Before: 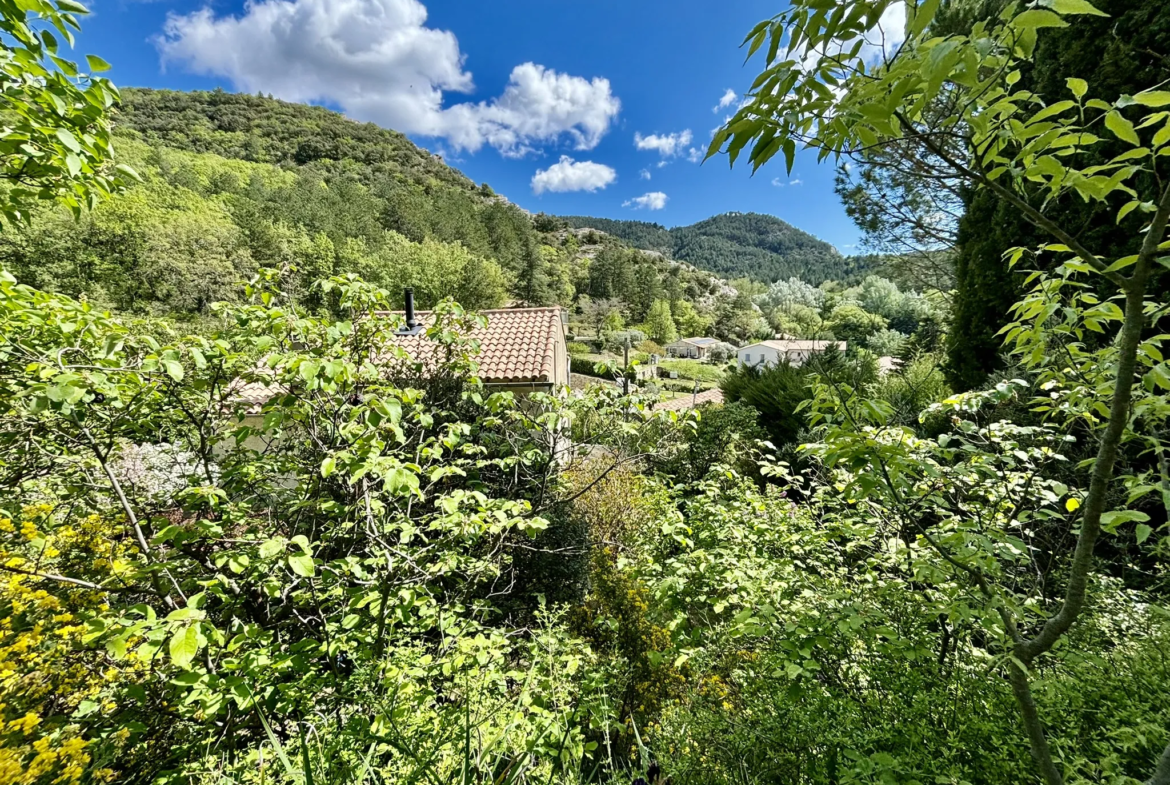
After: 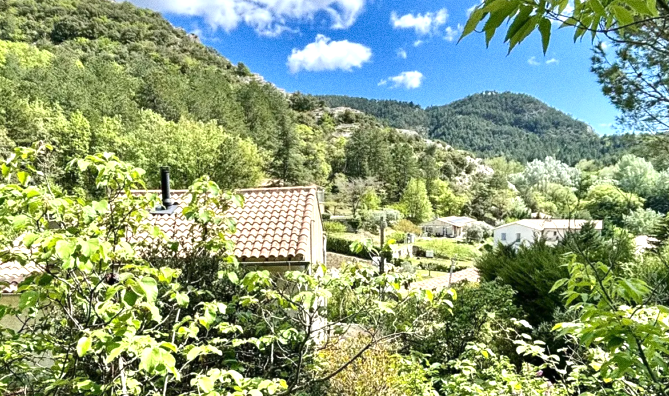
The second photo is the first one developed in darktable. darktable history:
grain: coarseness 22.88 ISO
crop: left 20.932%, top 15.471%, right 21.848%, bottom 34.081%
exposure: exposure 0.636 EV, compensate highlight preservation false
